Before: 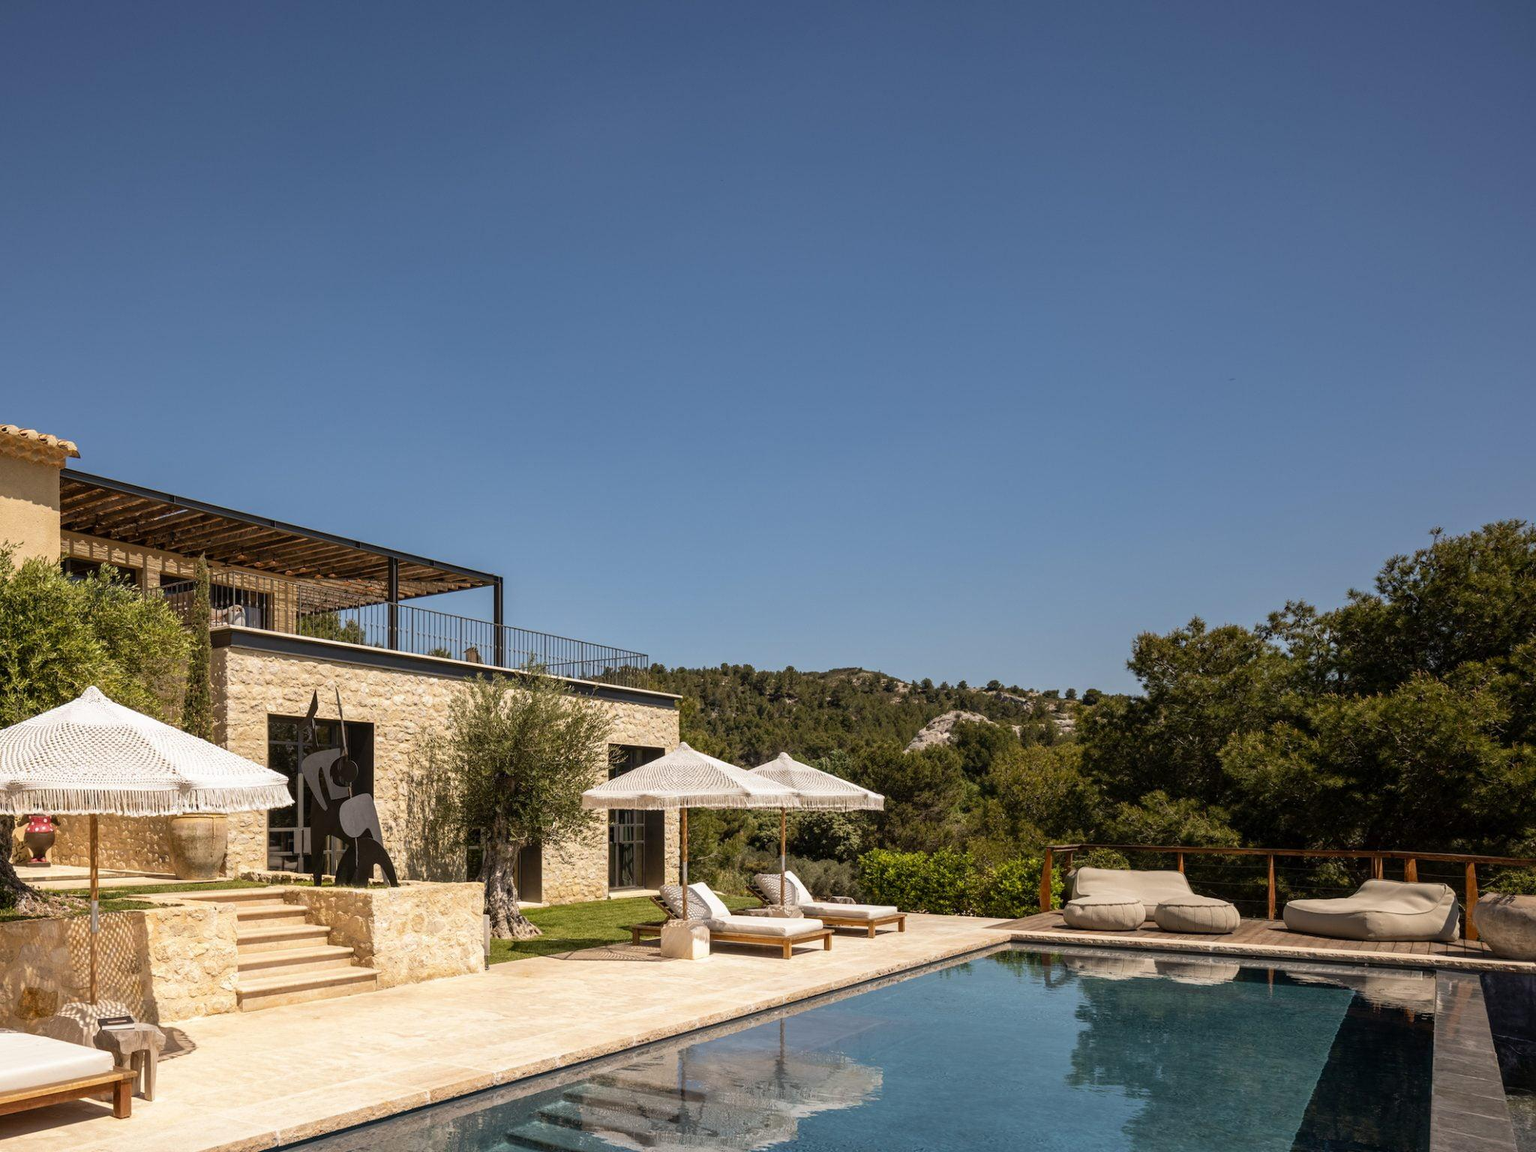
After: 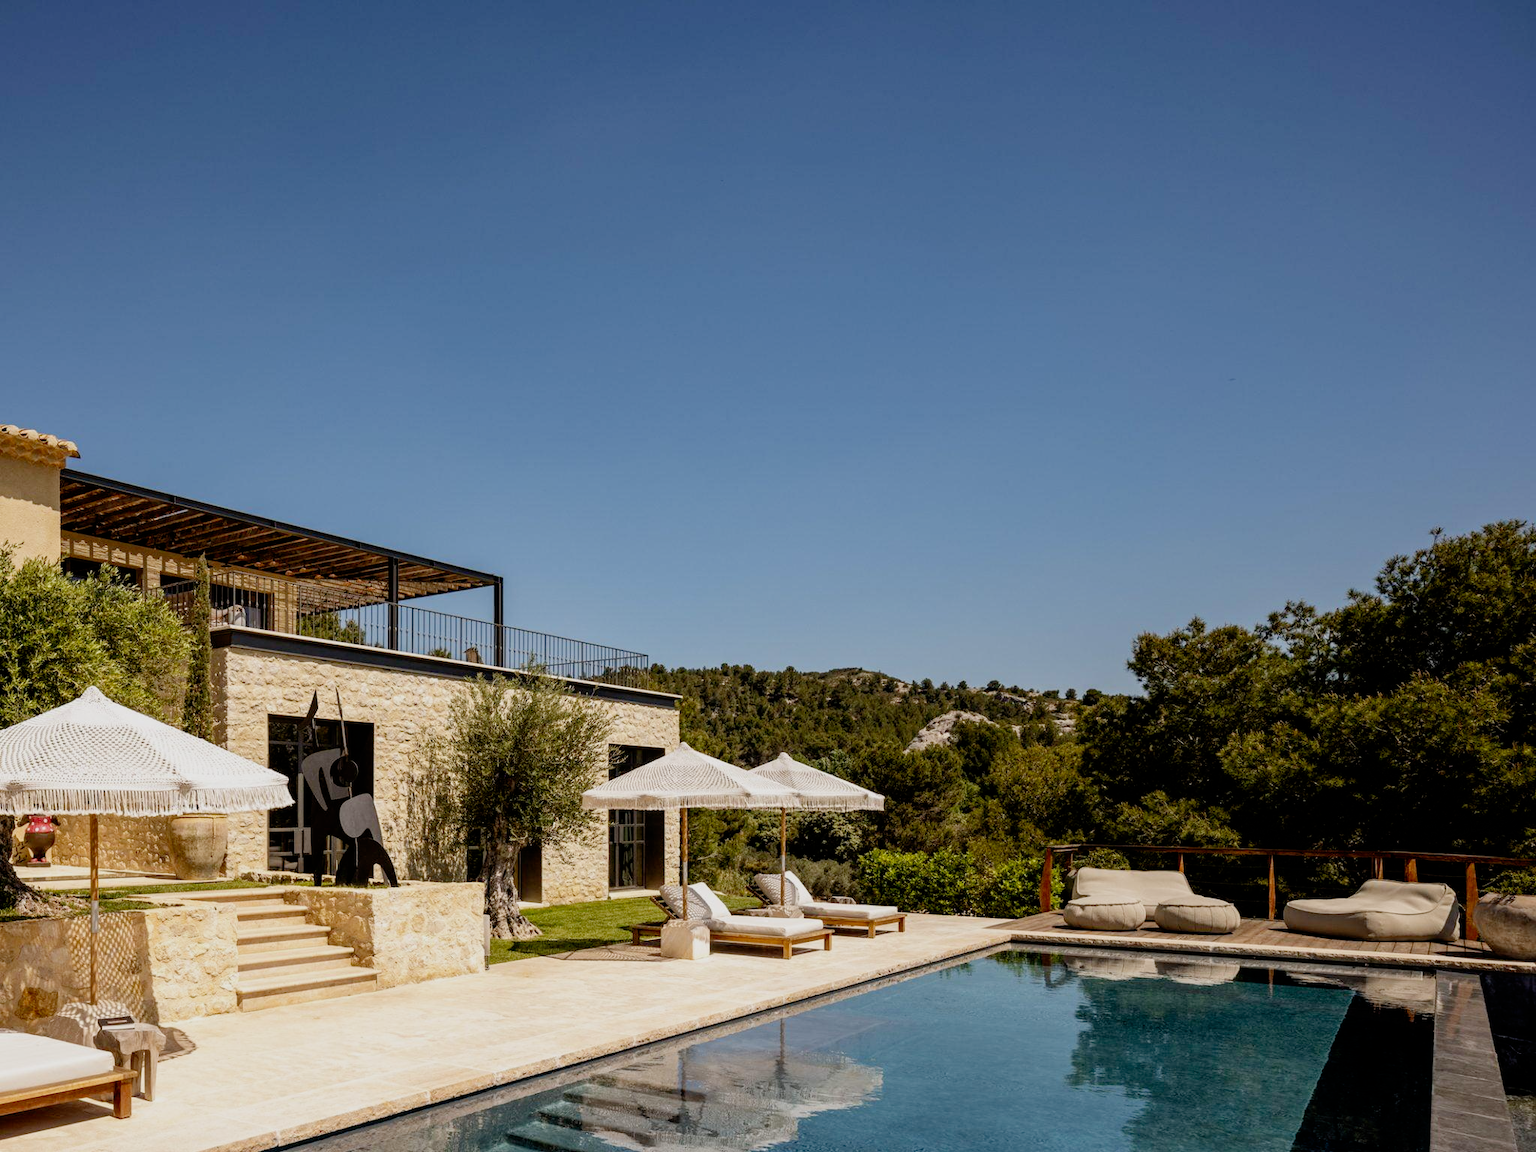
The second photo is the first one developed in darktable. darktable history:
filmic rgb: black relative exposure -7.73 EV, white relative exposure 4.42 EV, threshold 3.04 EV, hardness 3.76, latitude 49.29%, contrast 1.1, add noise in highlights 0, preserve chrominance no, color science v3 (2019), use custom middle-gray values true, iterations of high-quality reconstruction 0, contrast in highlights soft, enable highlight reconstruction true
